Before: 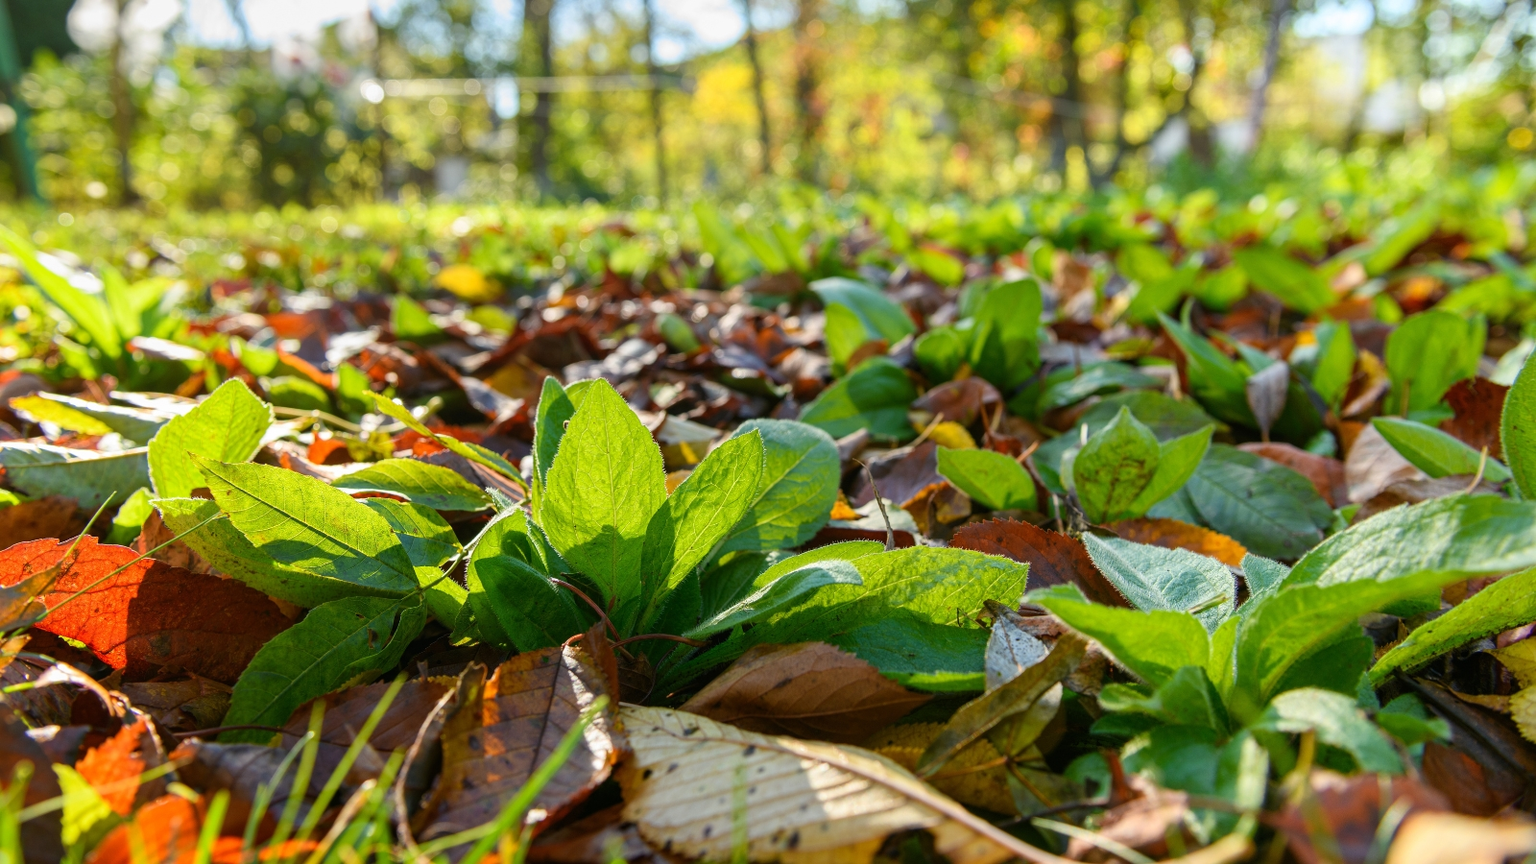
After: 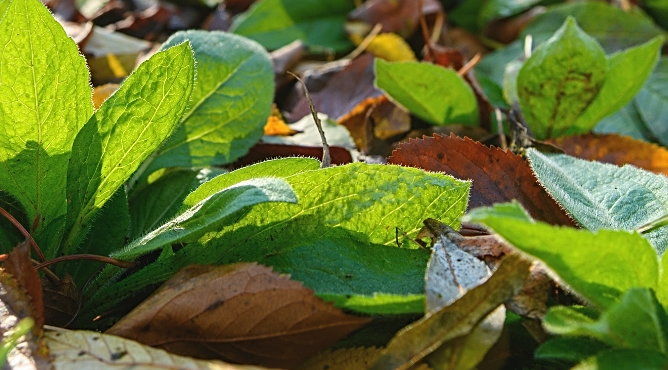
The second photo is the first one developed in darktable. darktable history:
exposure: black level correction -0.004, exposure 0.058 EV, compensate highlight preservation false
sharpen: on, module defaults
crop: left 37.567%, top 45.171%, right 20.626%, bottom 13.616%
